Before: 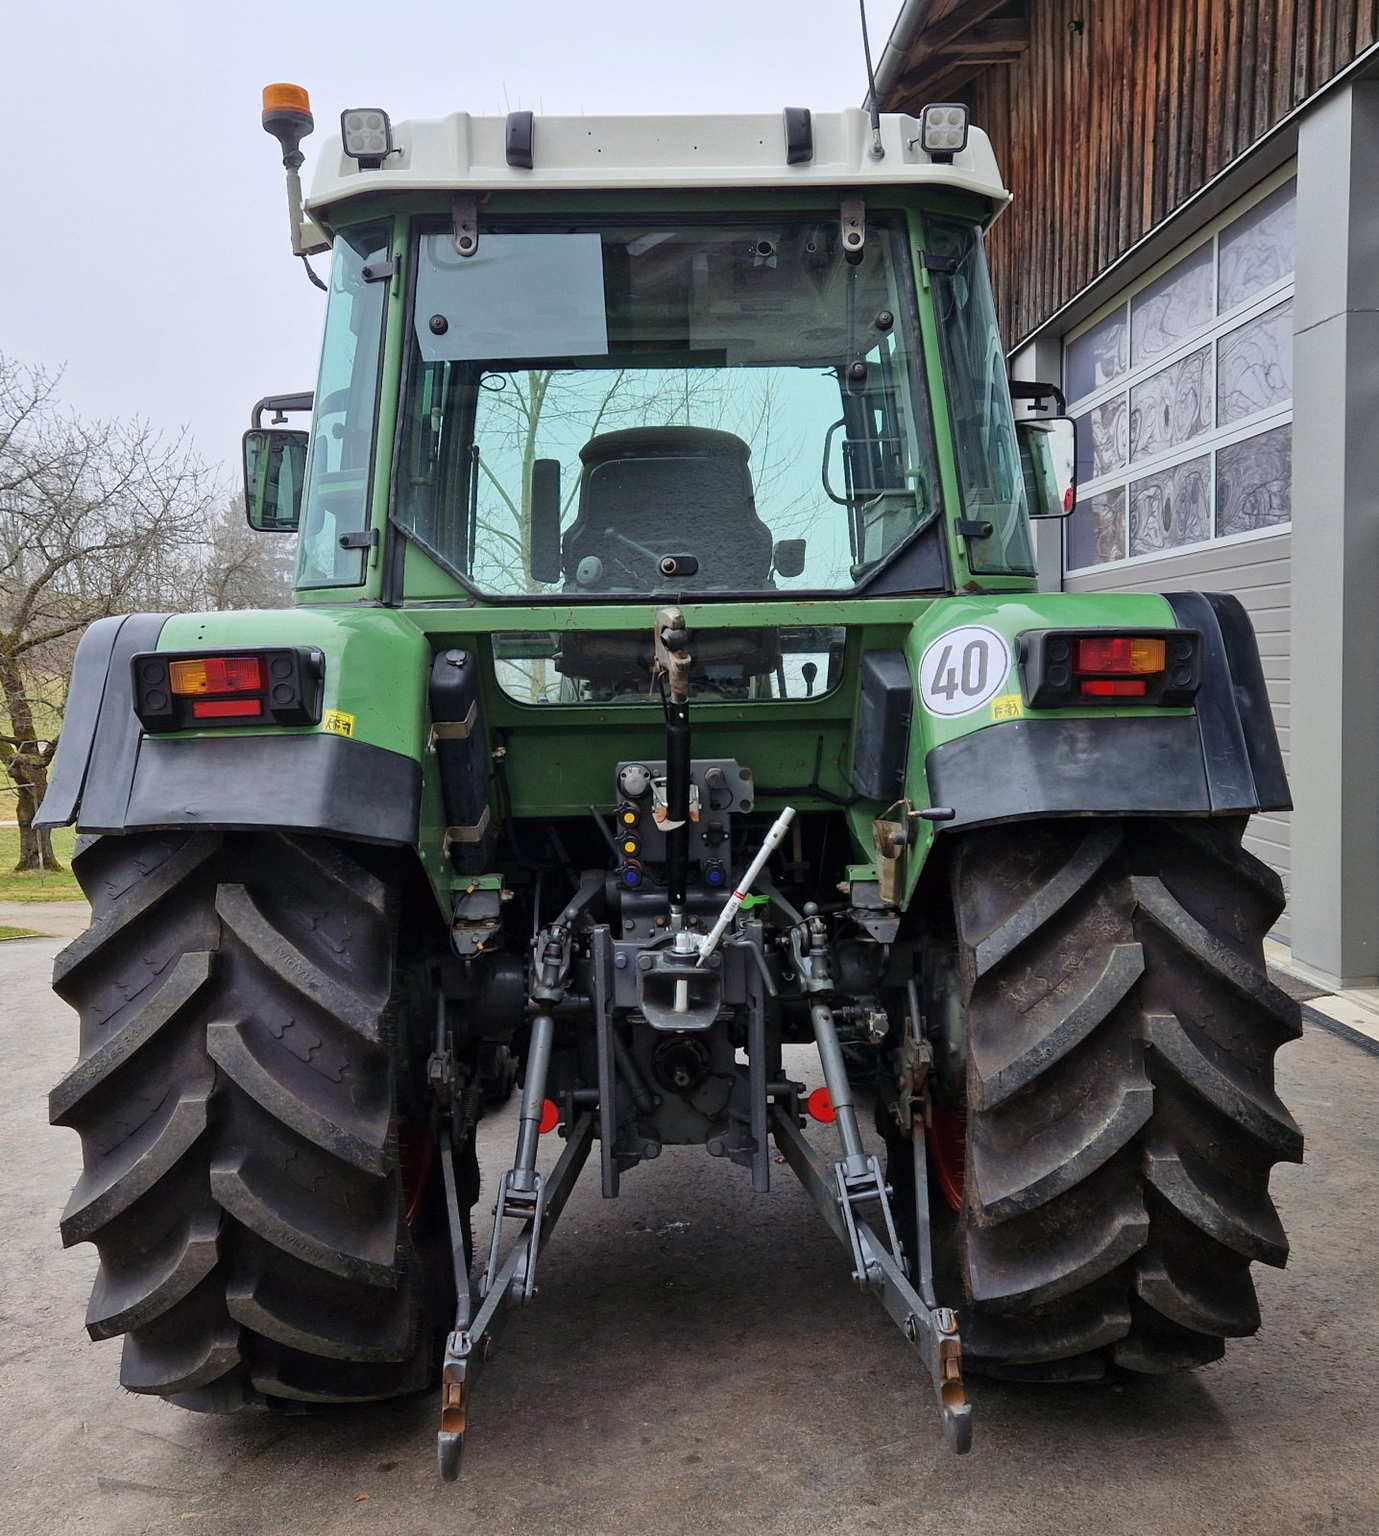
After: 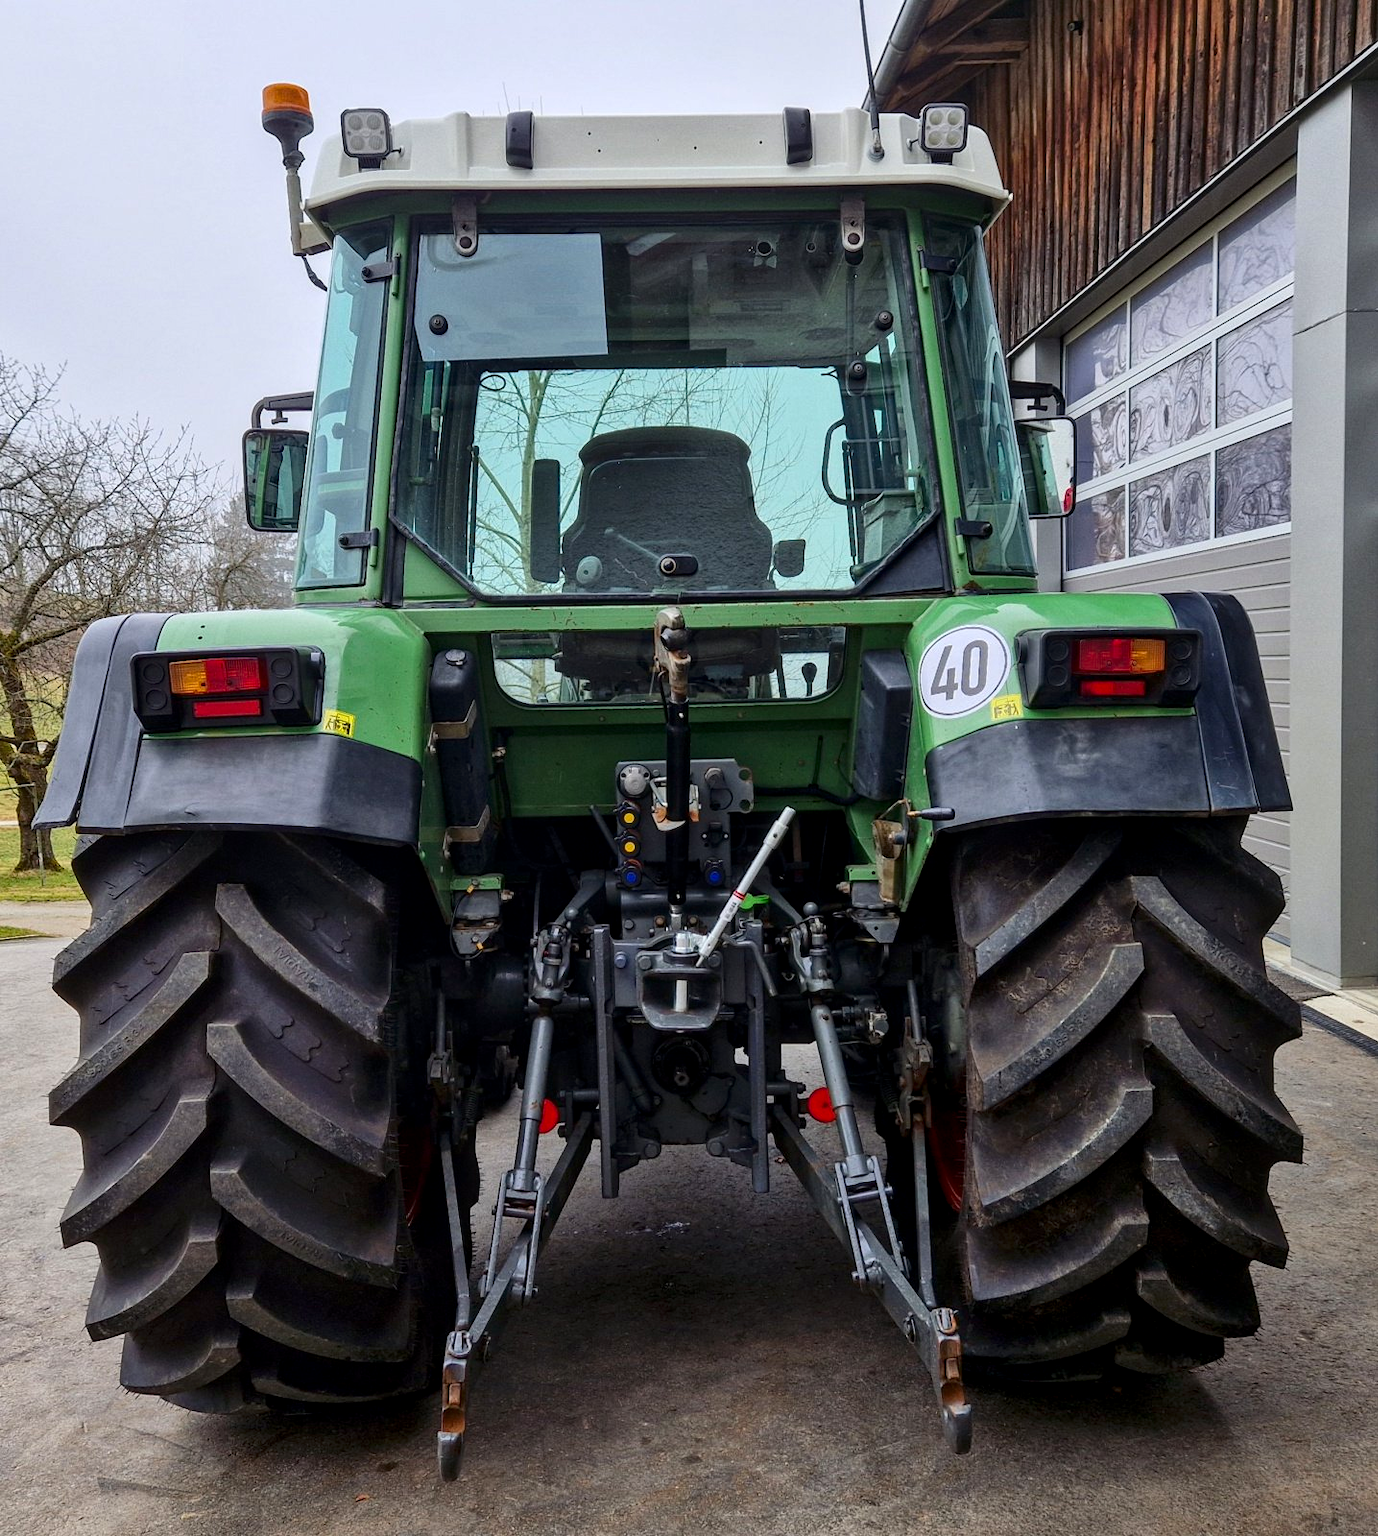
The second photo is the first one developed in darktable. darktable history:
contrast brightness saturation: contrast 0.126, brightness -0.055, saturation 0.159
local contrast: on, module defaults
